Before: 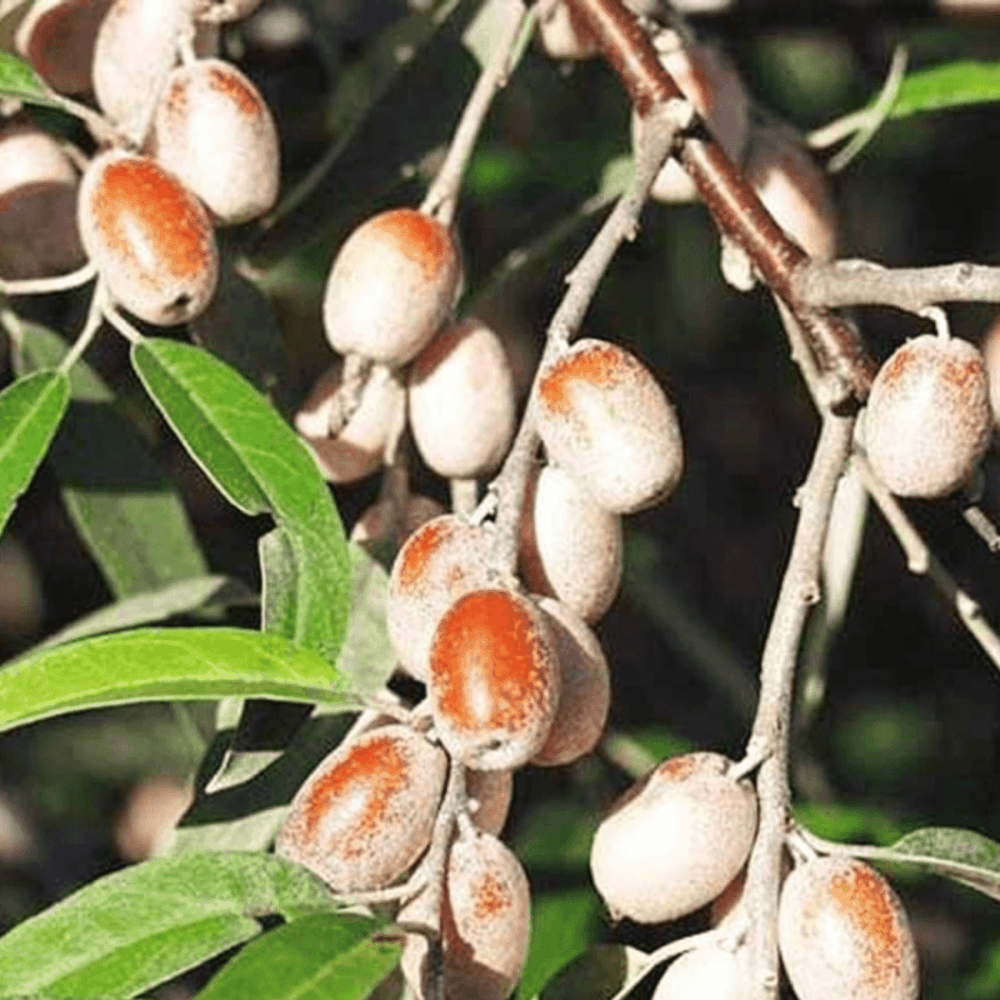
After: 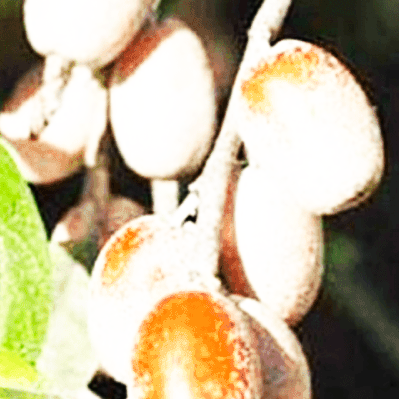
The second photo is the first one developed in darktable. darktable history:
crop: left 30%, top 30%, right 30%, bottom 30%
tone equalizer: on, module defaults
base curve: curves: ch0 [(0, 0) (0.007, 0.004) (0.027, 0.03) (0.046, 0.07) (0.207, 0.54) (0.442, 0.872) (0.673, 0.972) (1, 1)], preserve colors none
